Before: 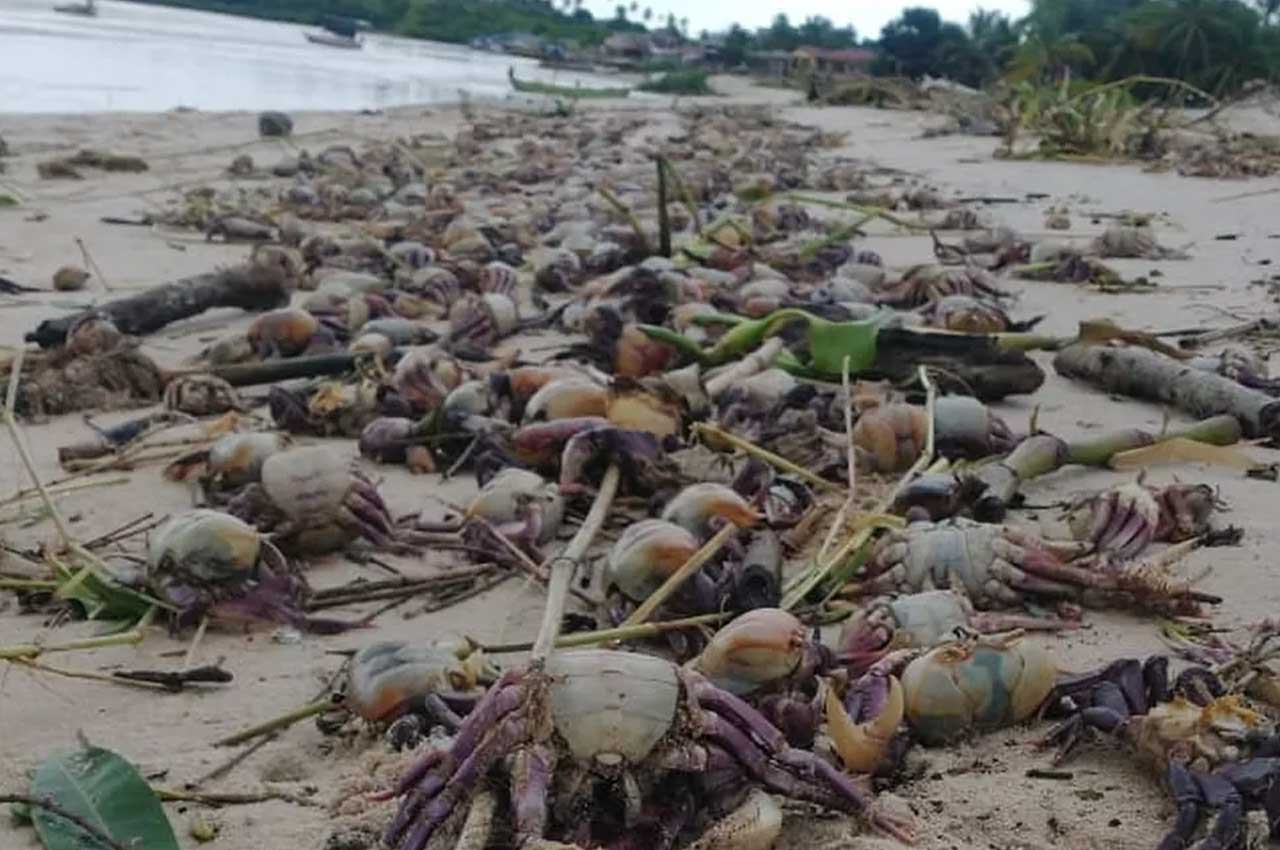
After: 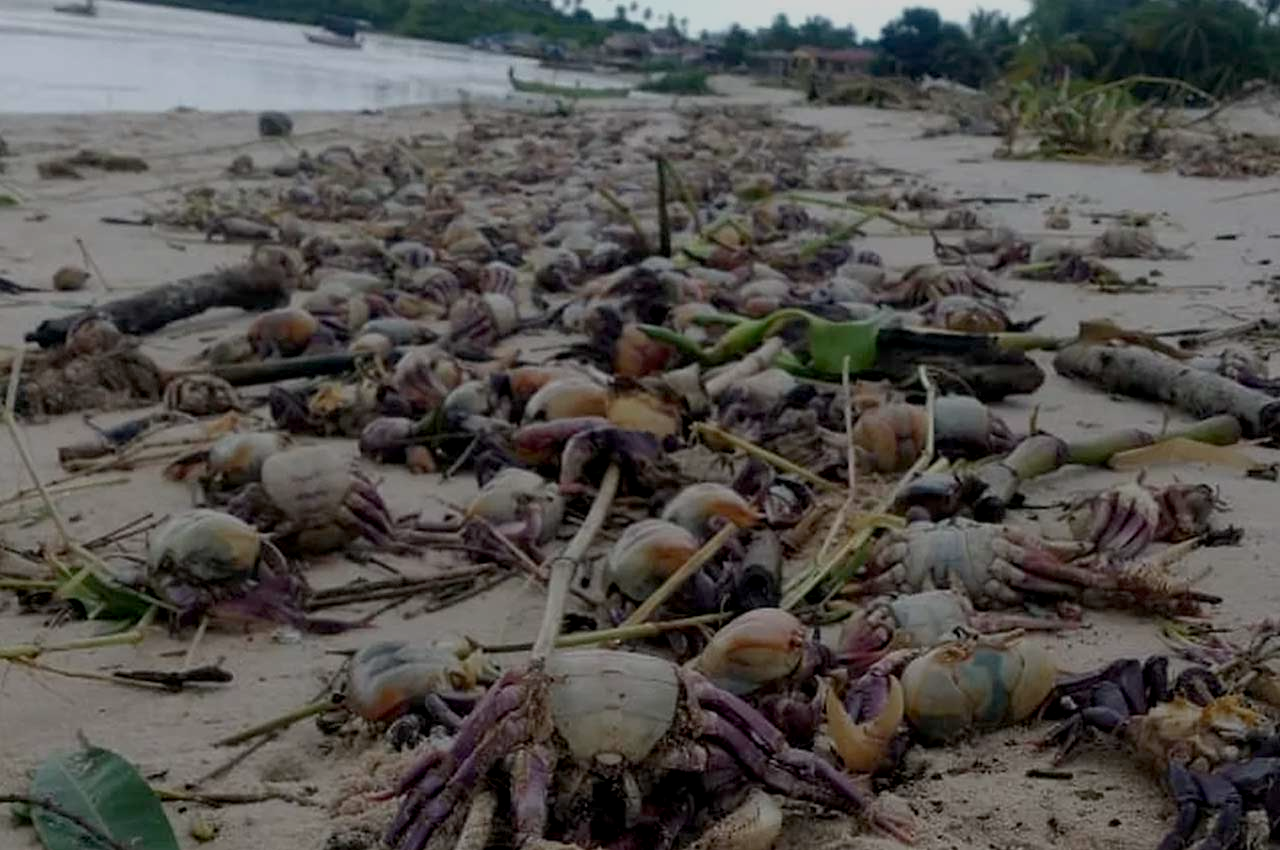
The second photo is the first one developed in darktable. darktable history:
exposure: black level correction 0.009, exposure -0.66 EV, compensate highlight preservation false
